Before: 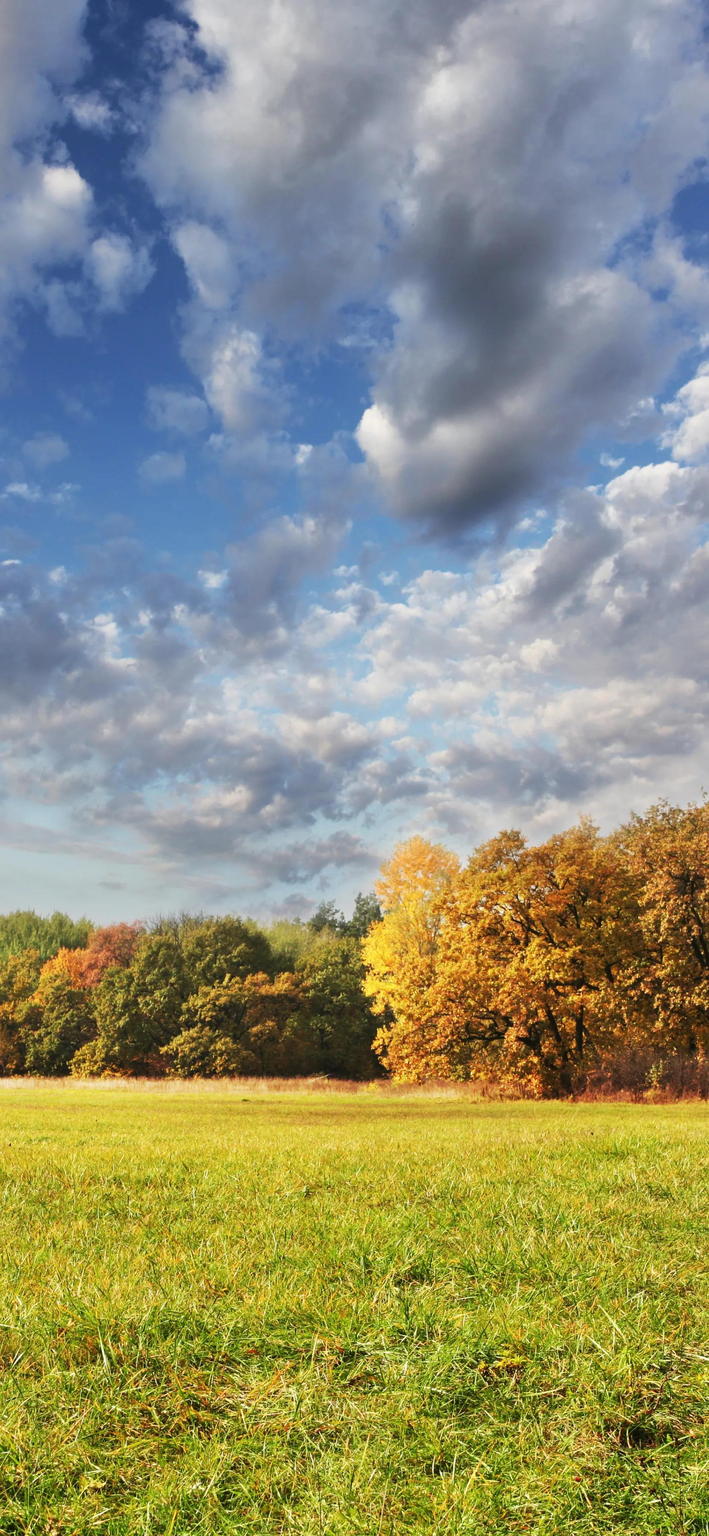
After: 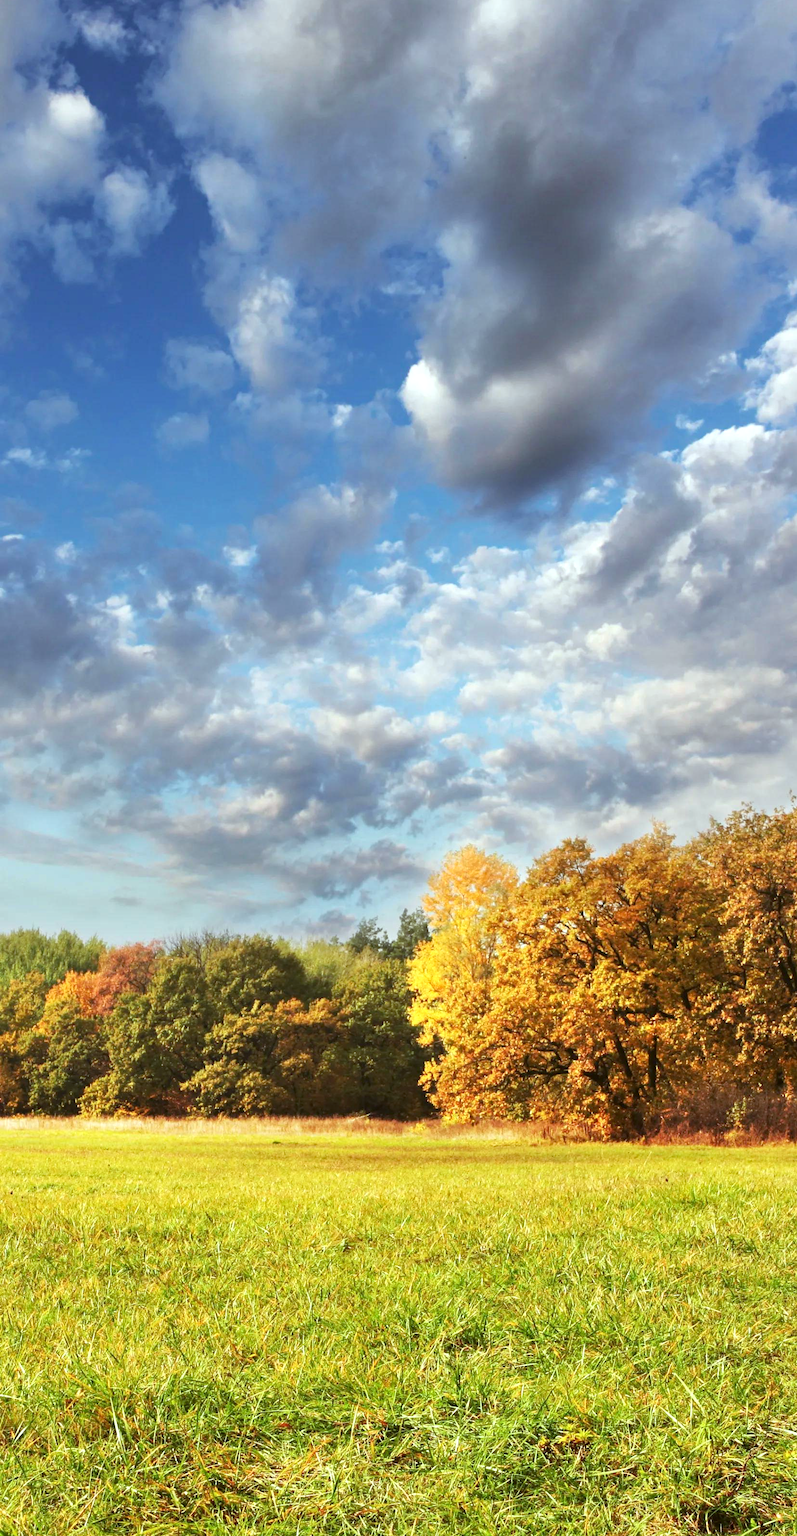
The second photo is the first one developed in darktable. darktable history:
crop and rotate: top 5.551%, bottom 5.562%
exposure: exposure 0.298 EV, compensate highlight preservation false
color correction: highlights a* -5.13, highlights b* -3.37, shadows a* 3.72, shadows b* 4.38
haze removal: compatibility mode true, adaptive false
